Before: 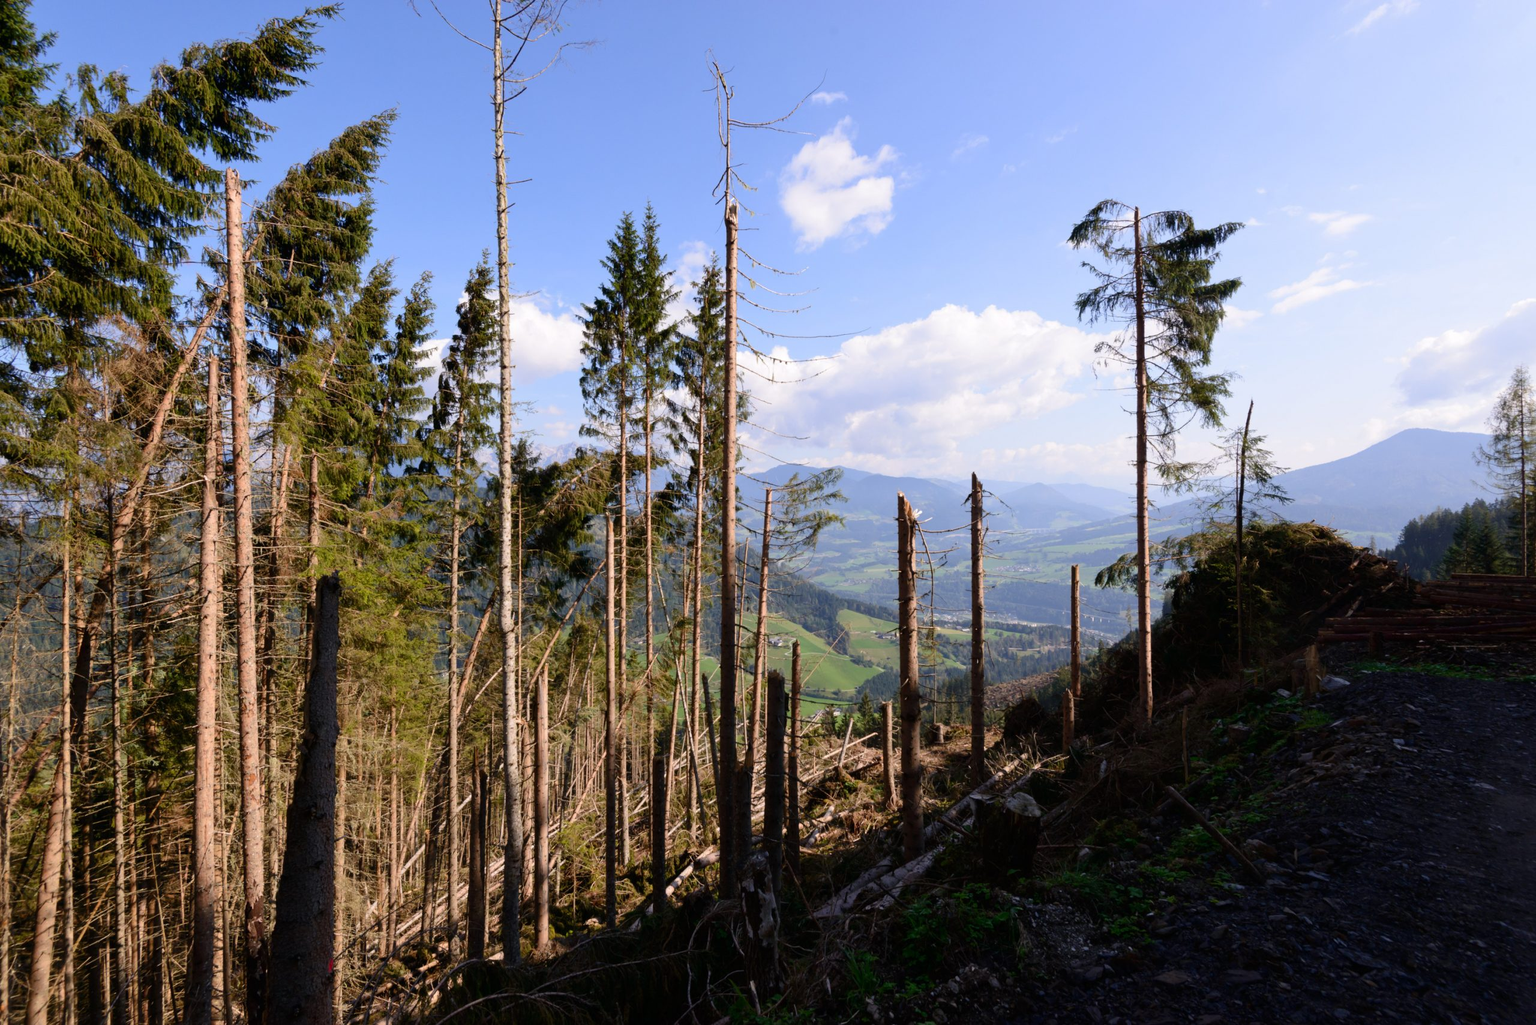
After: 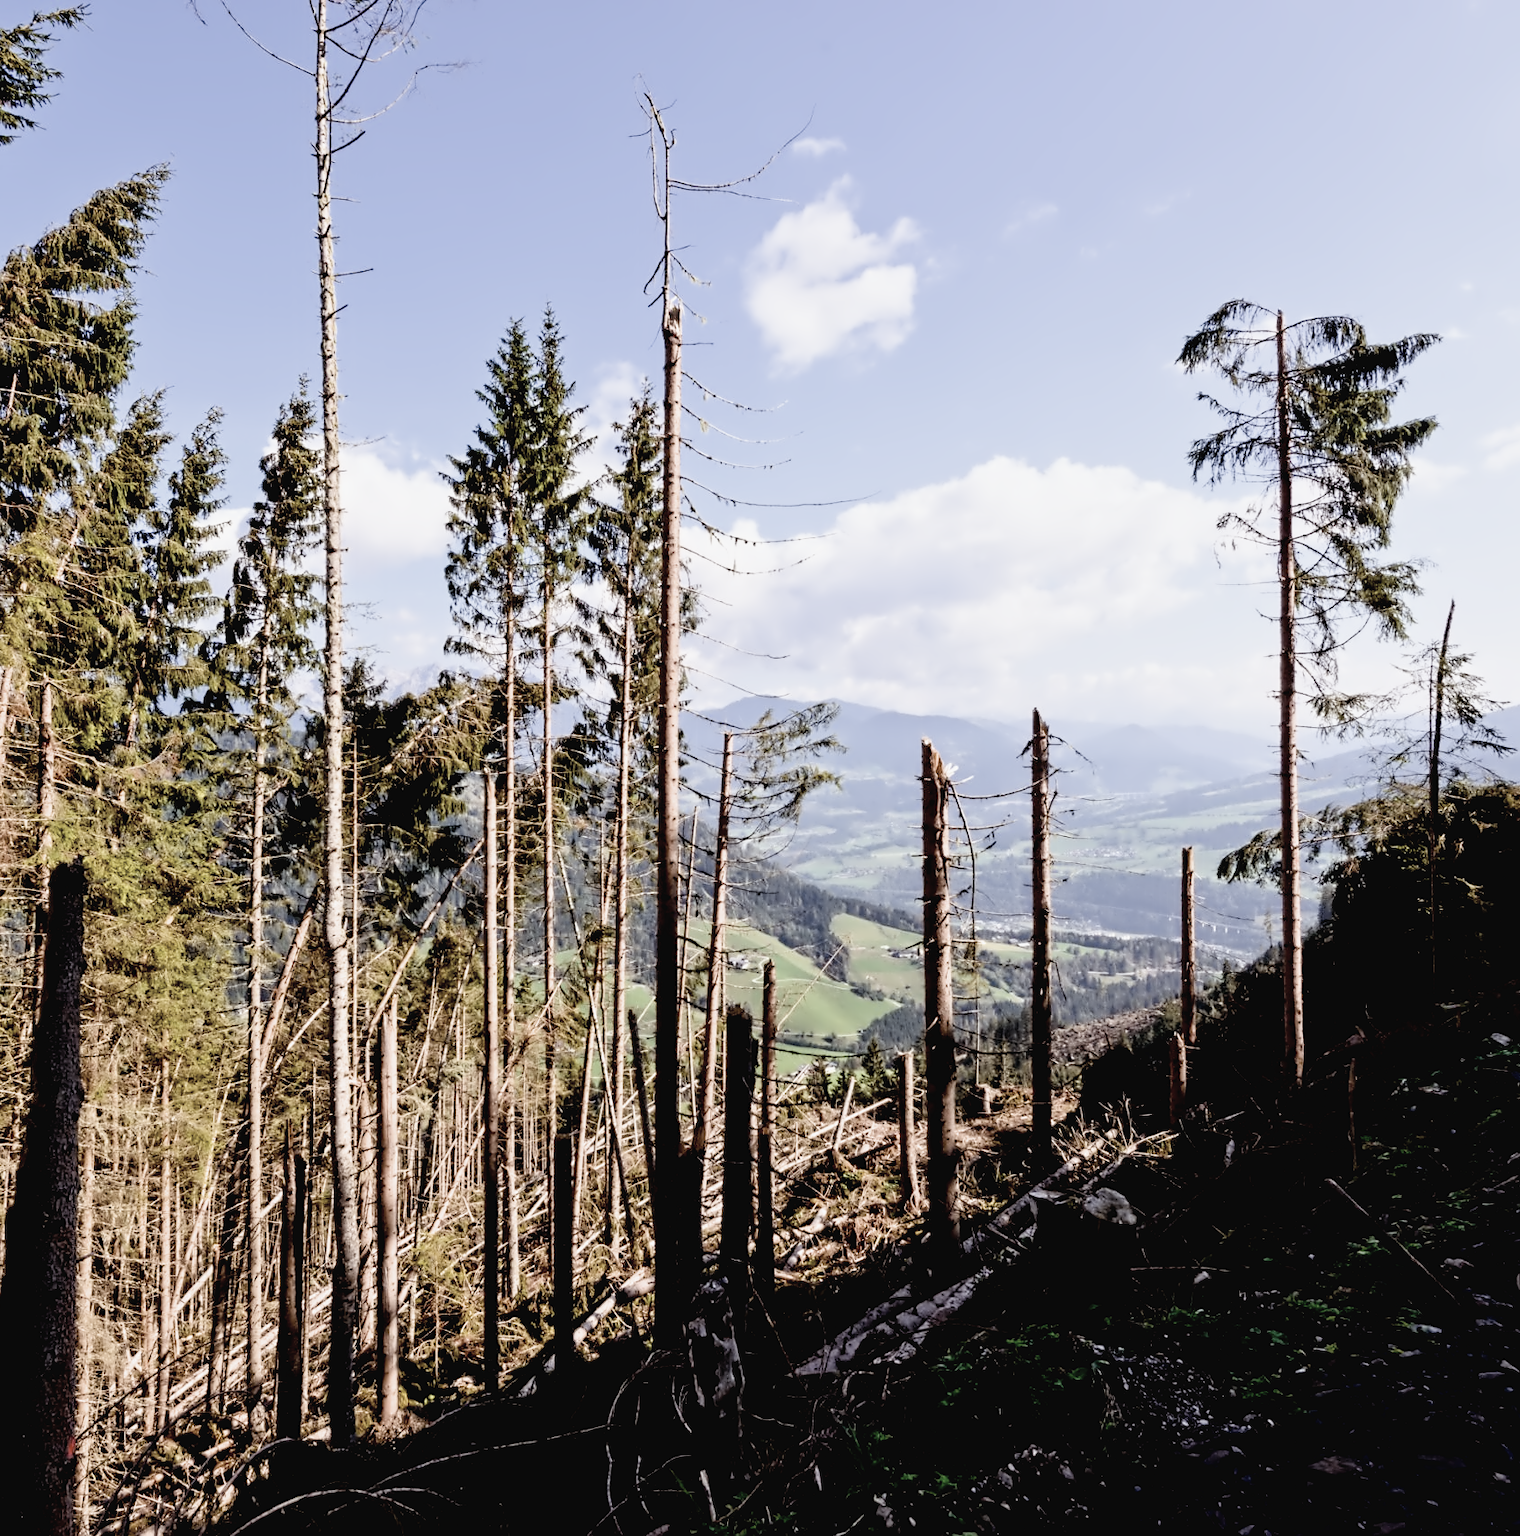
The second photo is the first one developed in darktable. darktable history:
crop and rotate: left 18.442%, right 15.508%
exposure: black level correction 0.011, exposure 1.088 EV, compensate exposure bias true, compensate highlight preservation false
filmic rgb: white relative exposure 3.85 EV, hardness 4.3
contrast brightness saturation: contrast -0.05, saturation -0.41
contrast equalizer: octaves 7, y [[0.5, 0.542, 0.583, 0.625, 0.667, 0.708], [0.5 ×6], [0.5 ×6], [0, 0.033, 0.067, 0.1, 0.133, 0.167], [0, 0.05, 0.1, 0.15, 0.2, 0.25]]
color balance: mode lift, gamma, gain (sRGB), lift [1, 1.049, 1, 1]
